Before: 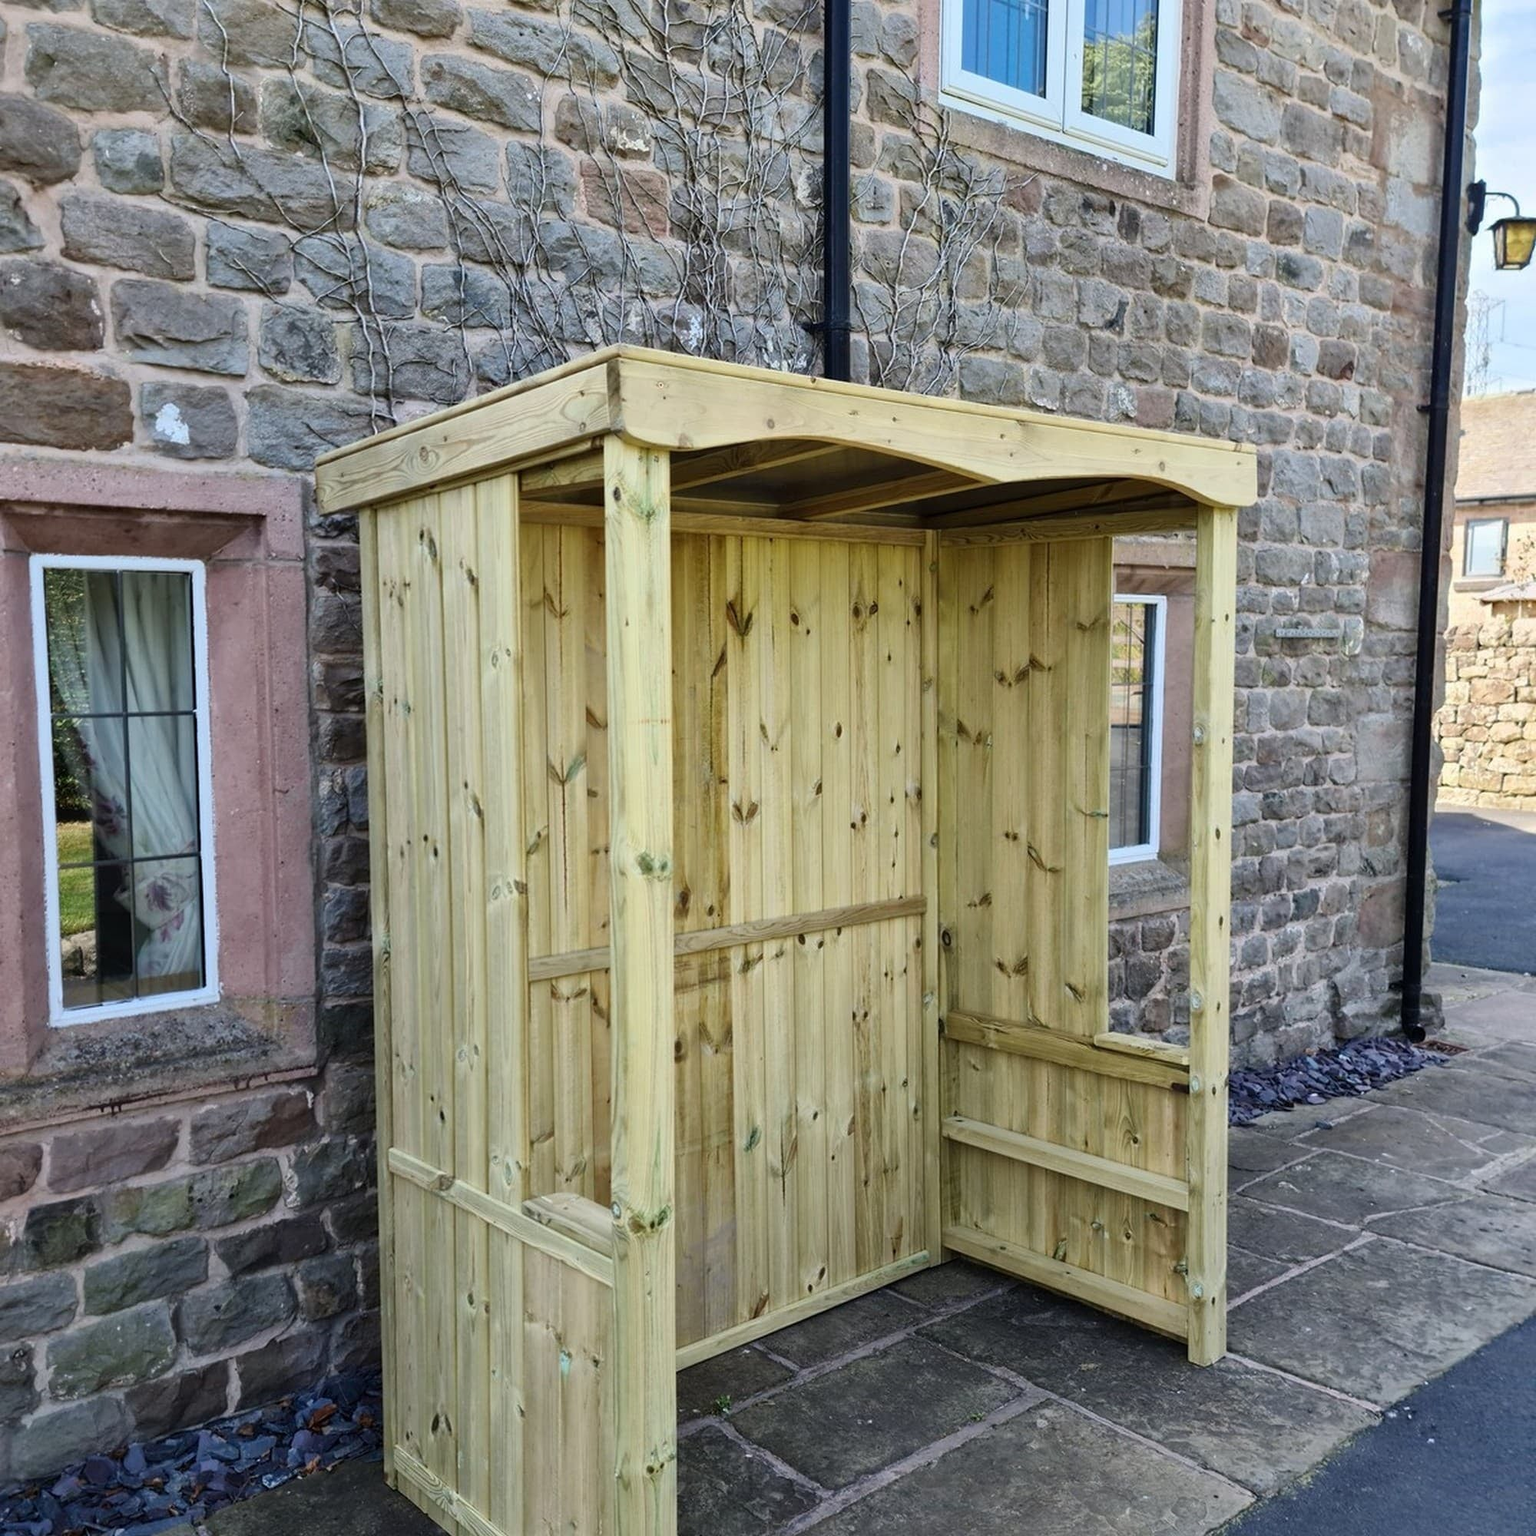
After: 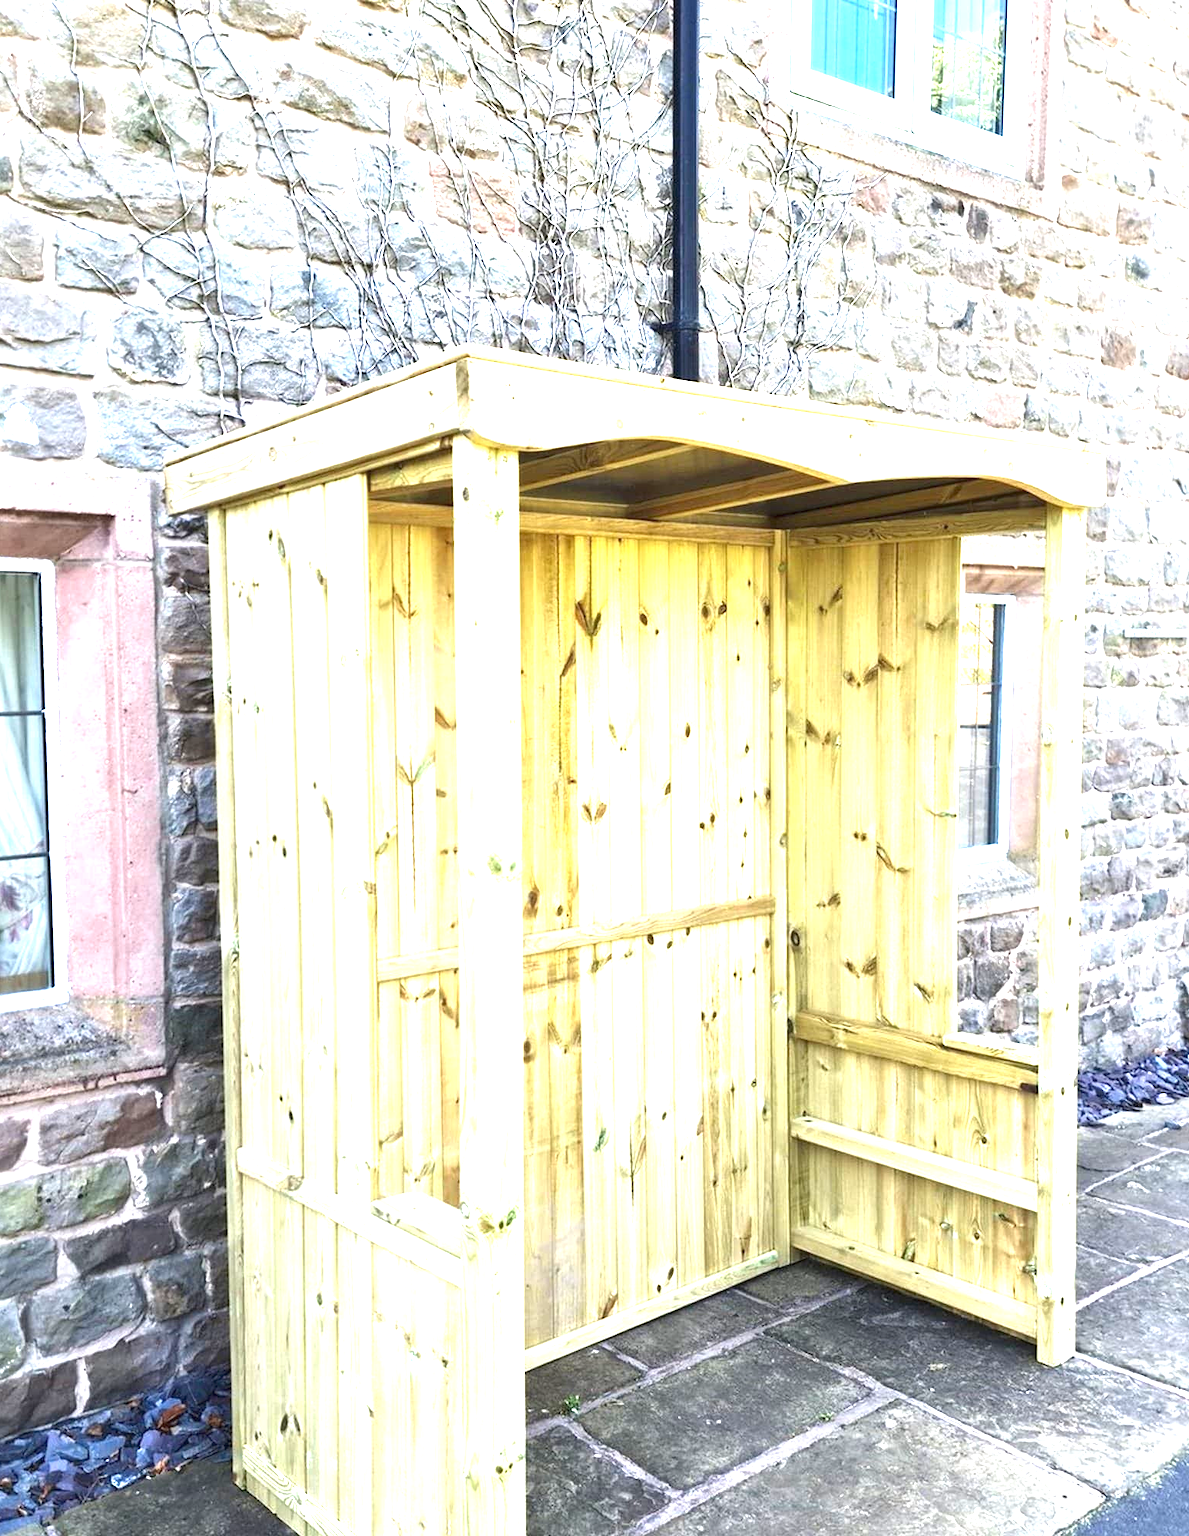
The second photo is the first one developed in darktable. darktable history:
exposure: black level correction 0, exposure 2.138 EV, compensate exposure bias true, compensate highlight preservation false
crop: left 9.88%, right 12.664%
